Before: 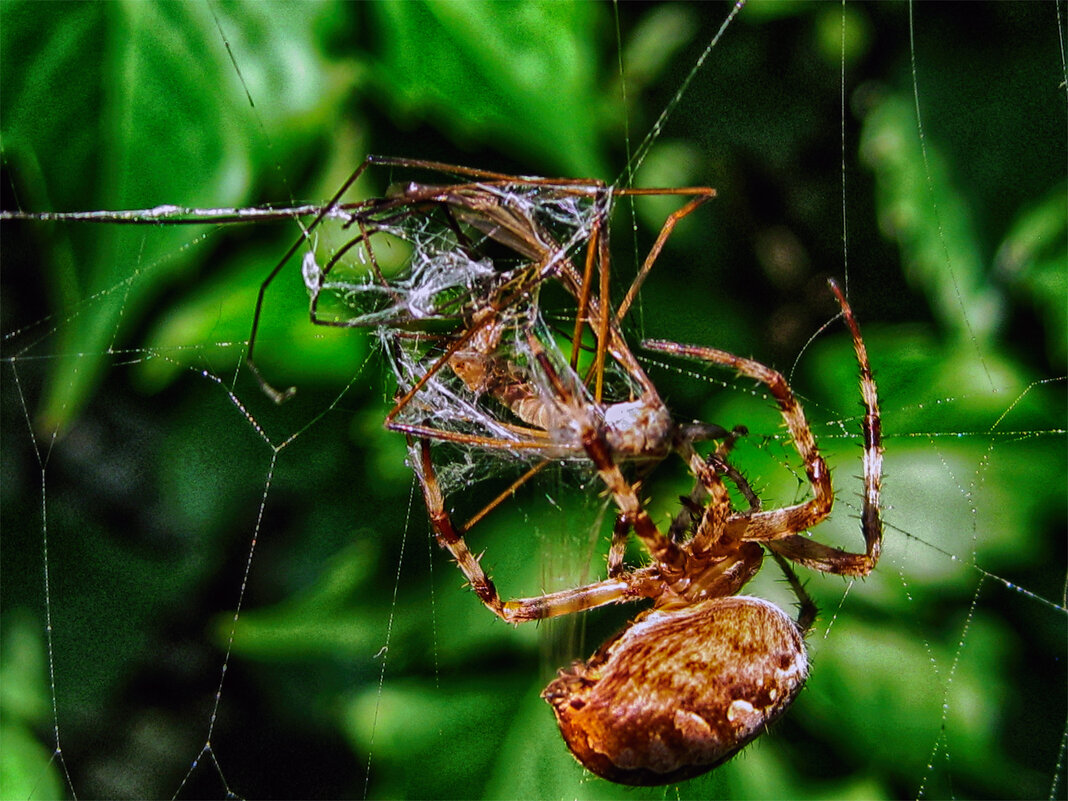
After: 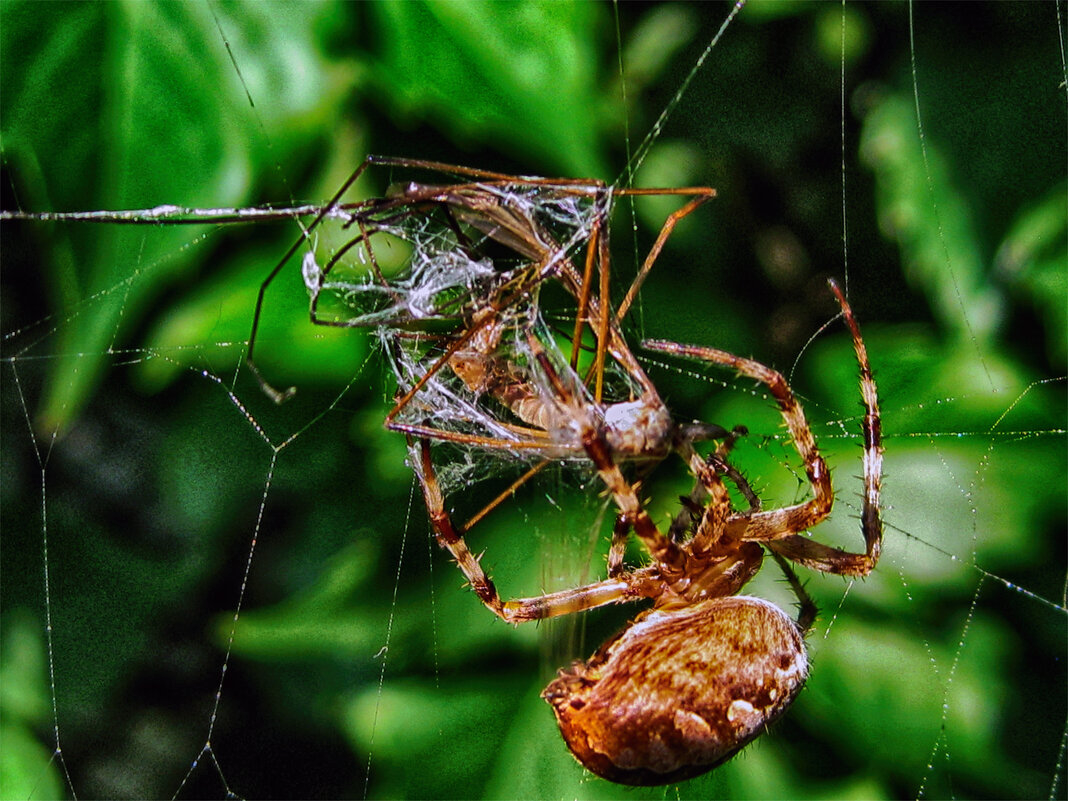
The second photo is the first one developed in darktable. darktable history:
shadows and highlights: shadows 22.19, highlights -49.13, soften with gaussian
